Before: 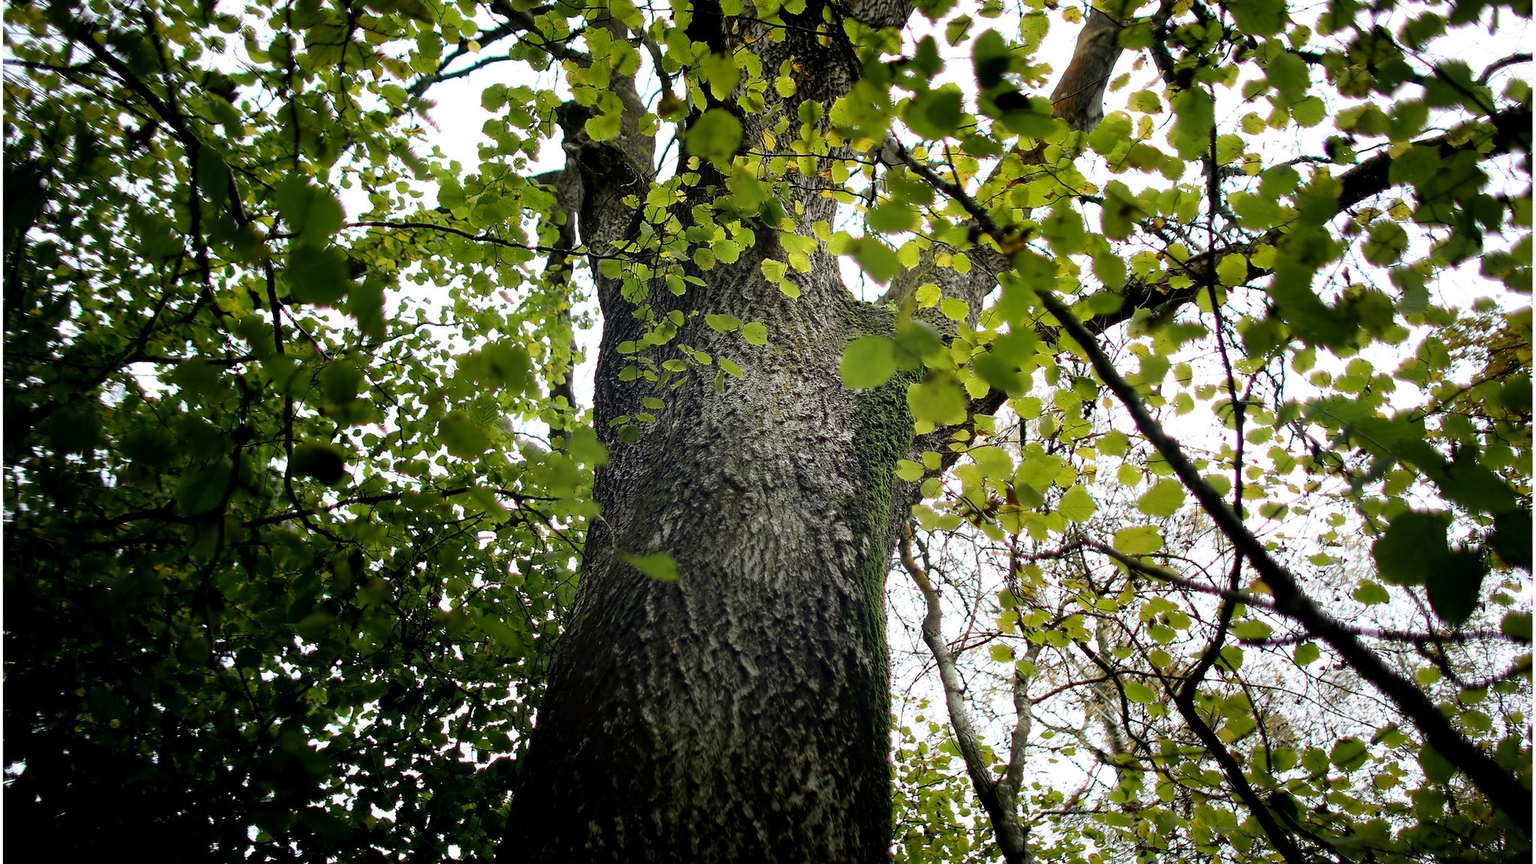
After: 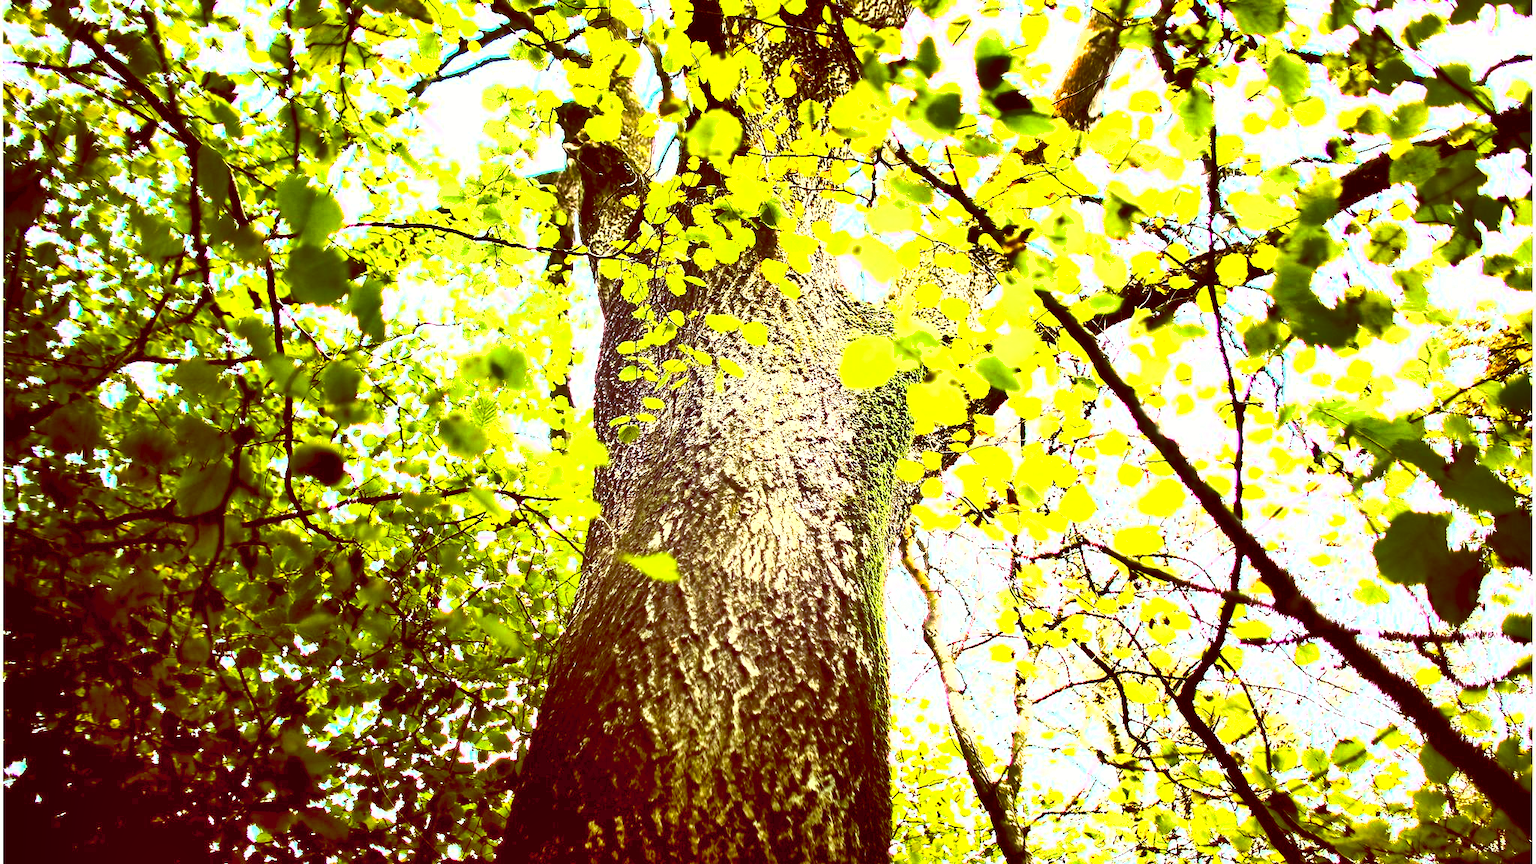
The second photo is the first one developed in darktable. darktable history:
color balance rgb: power › chroma 0.249%, power › hue 61.76°, global offset › chroma 0.405%, global offset › hue 31.46°, perceptual saturation grading › global saturation 0.928%, perceptual brilliance grading › global brilliance 29.385%, perceptual brilliance grading › highlights 49.992%, perceptual brilliance grading › mid-tones 50.843%, perceptual brilliance grading › shadows -21.839%, global vibrance 24.273%, contrast -25.496%
exposure: black level correction 0, exposure 1.488 EV, compensate highlight preservation false
velvia: on, module defaults
shadows and highlights: highlights color adjustment 52.28%, soften with gaussian
